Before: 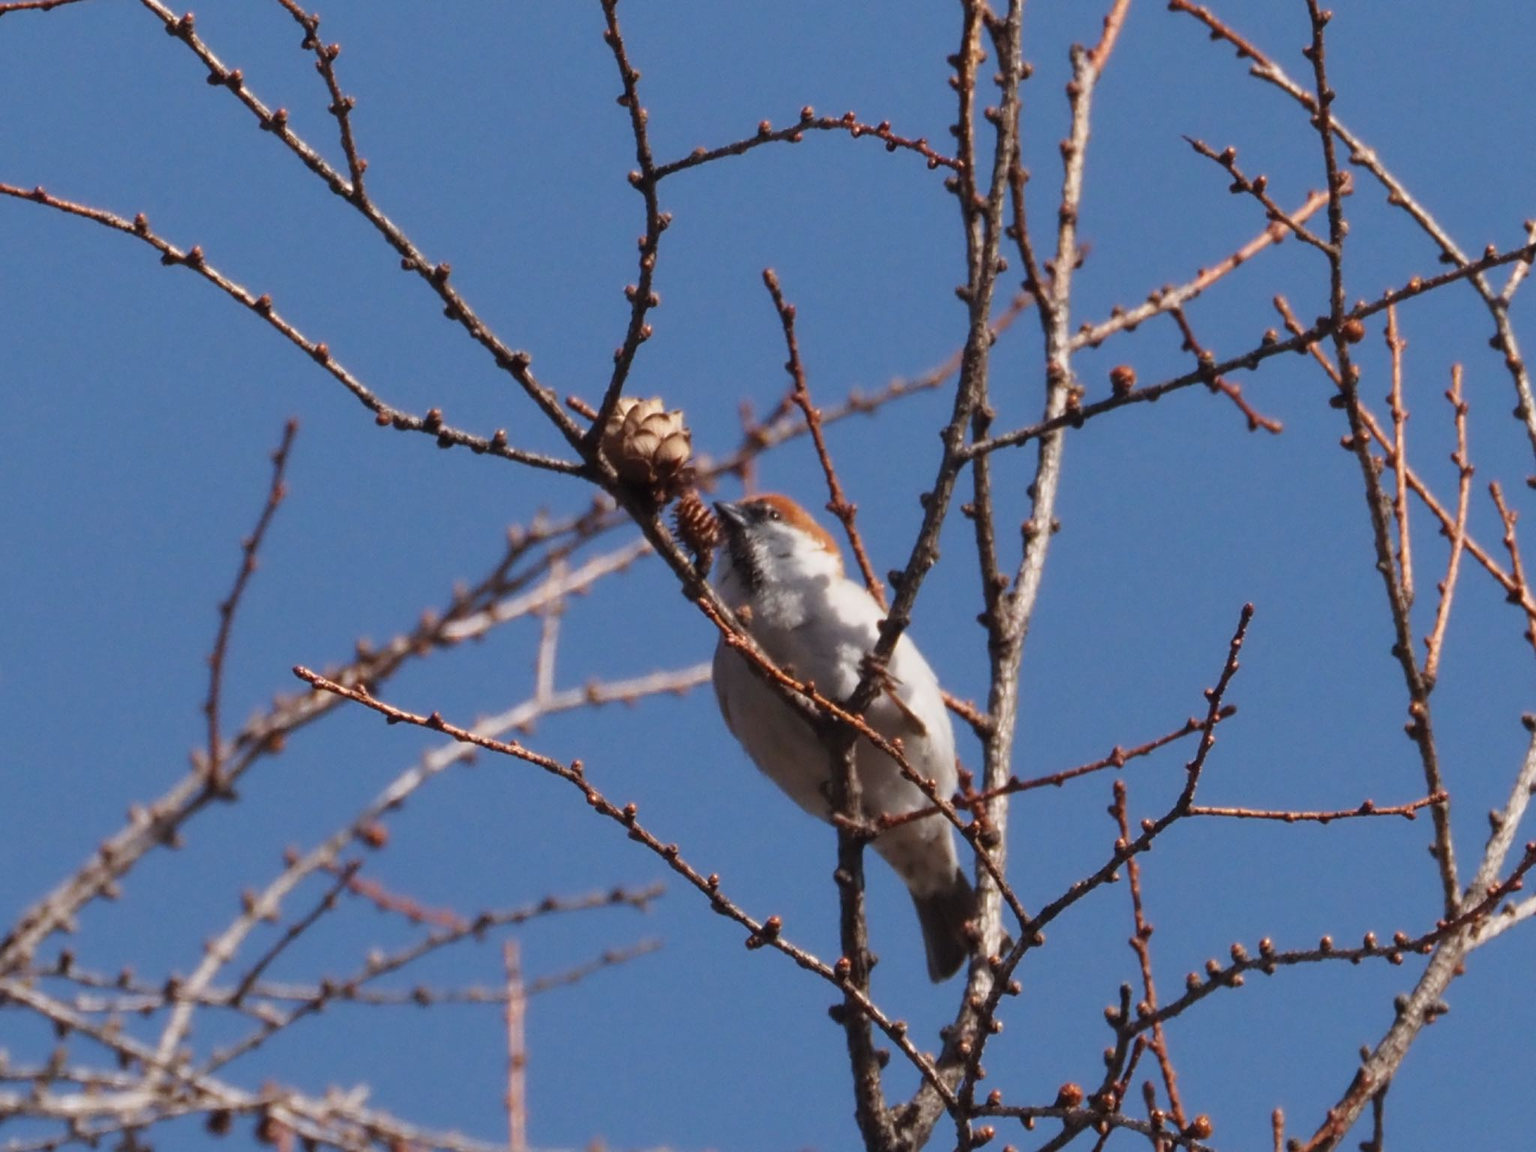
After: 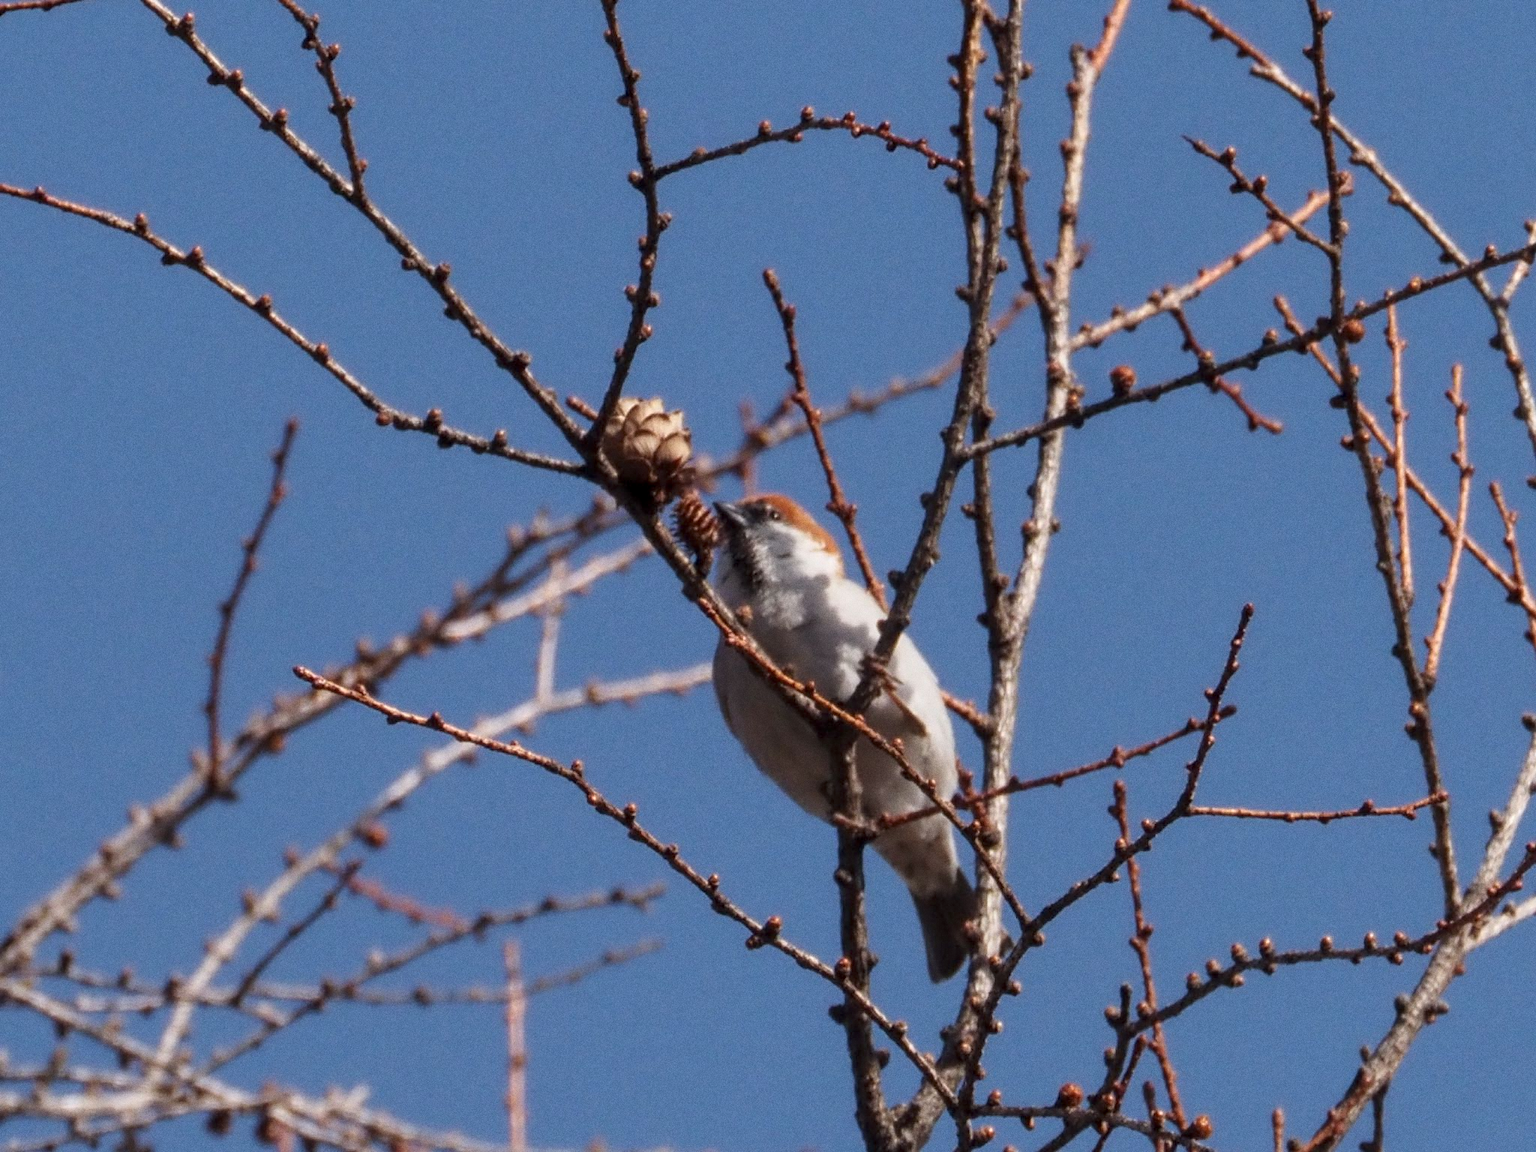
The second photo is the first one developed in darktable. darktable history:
local contrast: on, module defaults
white balance: emerald 1
grain: coarseness 0.09 ISO
